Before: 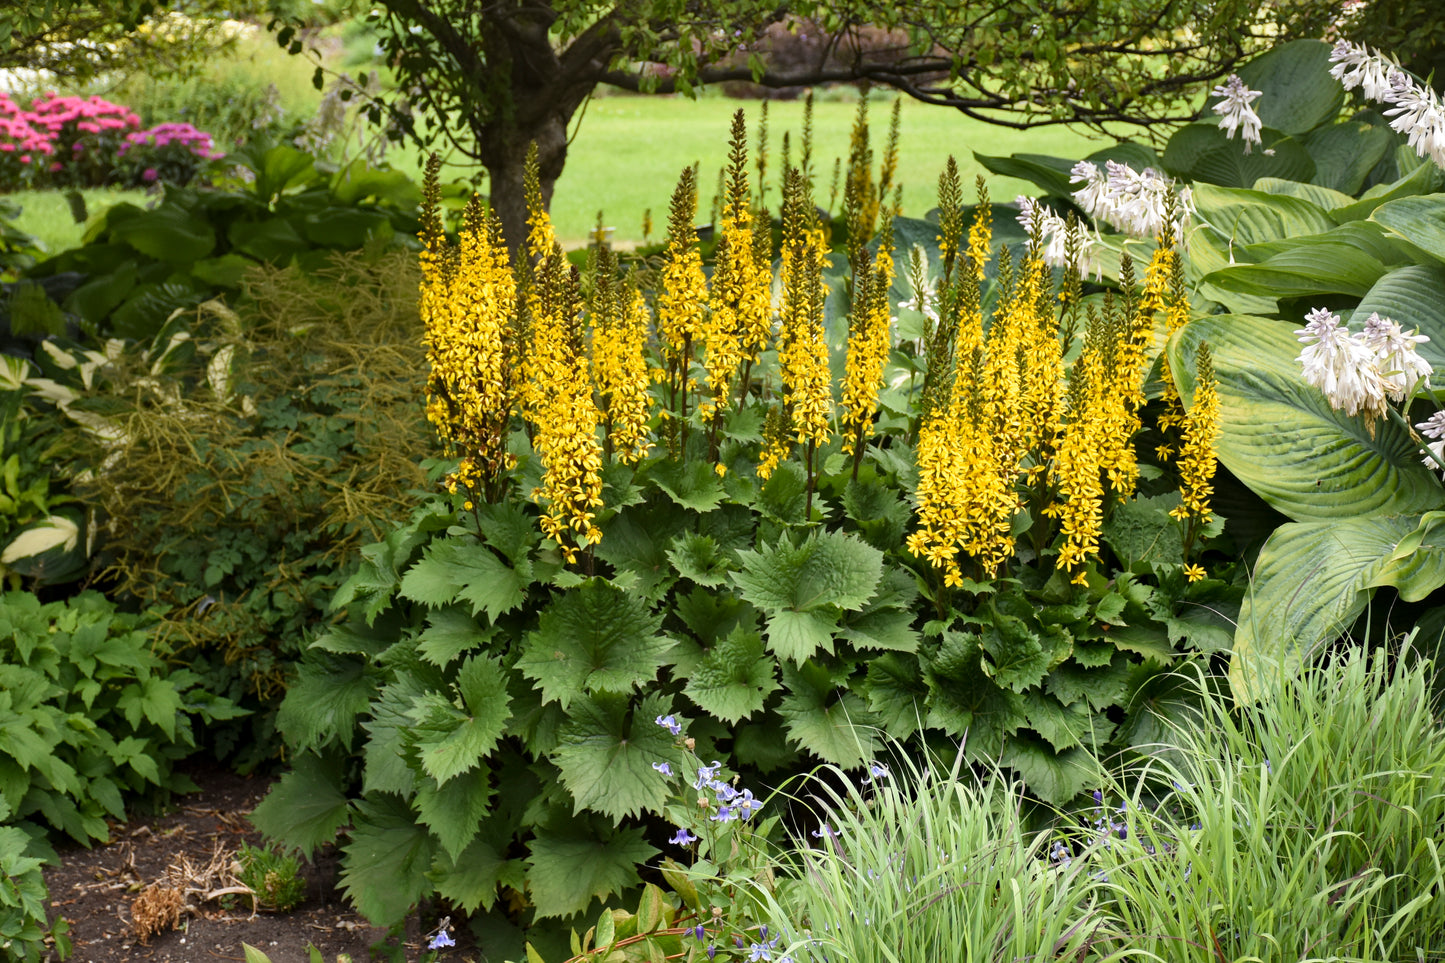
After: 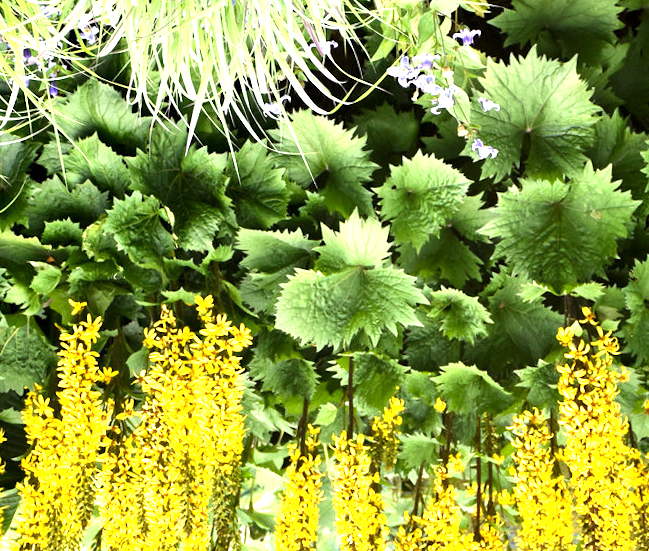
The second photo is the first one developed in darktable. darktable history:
orientation "rotate by 180 degrees": orientation rotate 180°
rotate and perspective: rotation -1.75°, automatic cropping off
exposure: exposure 1.061 EV
tone equalizer "contrast tone curve: soft": -8 EV -0.417 EV, -7 EV -0.389 EV, -6 EV -0.333 EV, -5 EV -0.222 EV, -3 EV 0.222 EV, -2 EV 0.333 EV, -1 EV 0.389 EV, +0 EV 0.417 EV, edges refinement/feathering 500, mask exposure compensation -1.57 EV, preserve details no
crop: left 20.248%, top 10.86%, right 35.675%, bottom 34.321%
